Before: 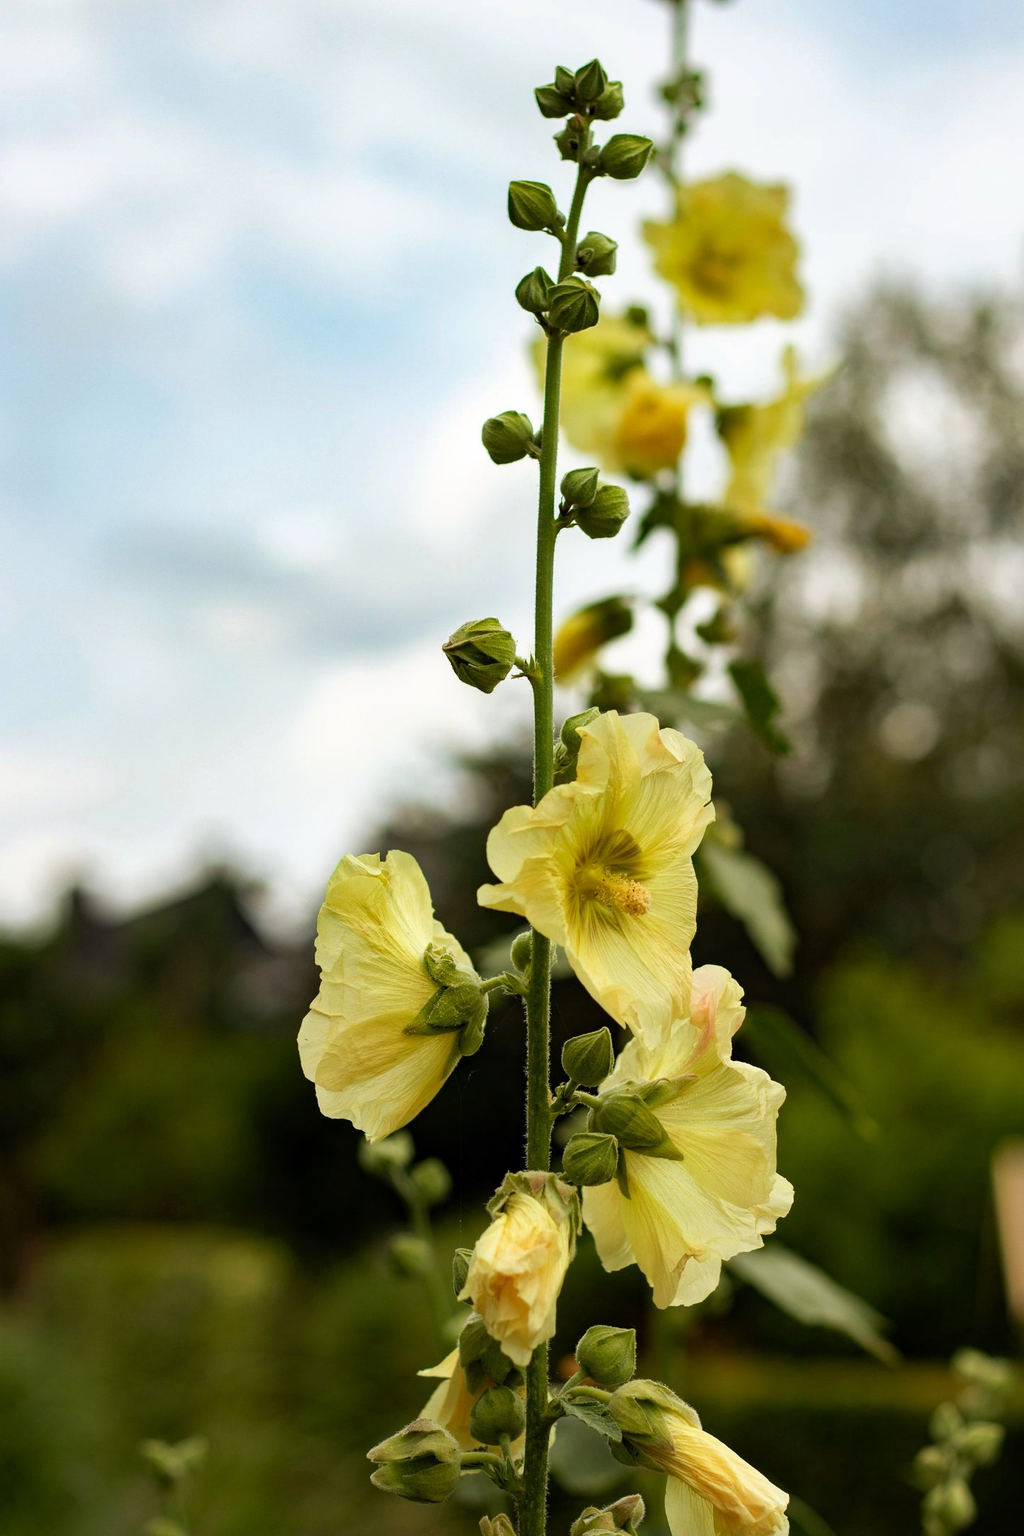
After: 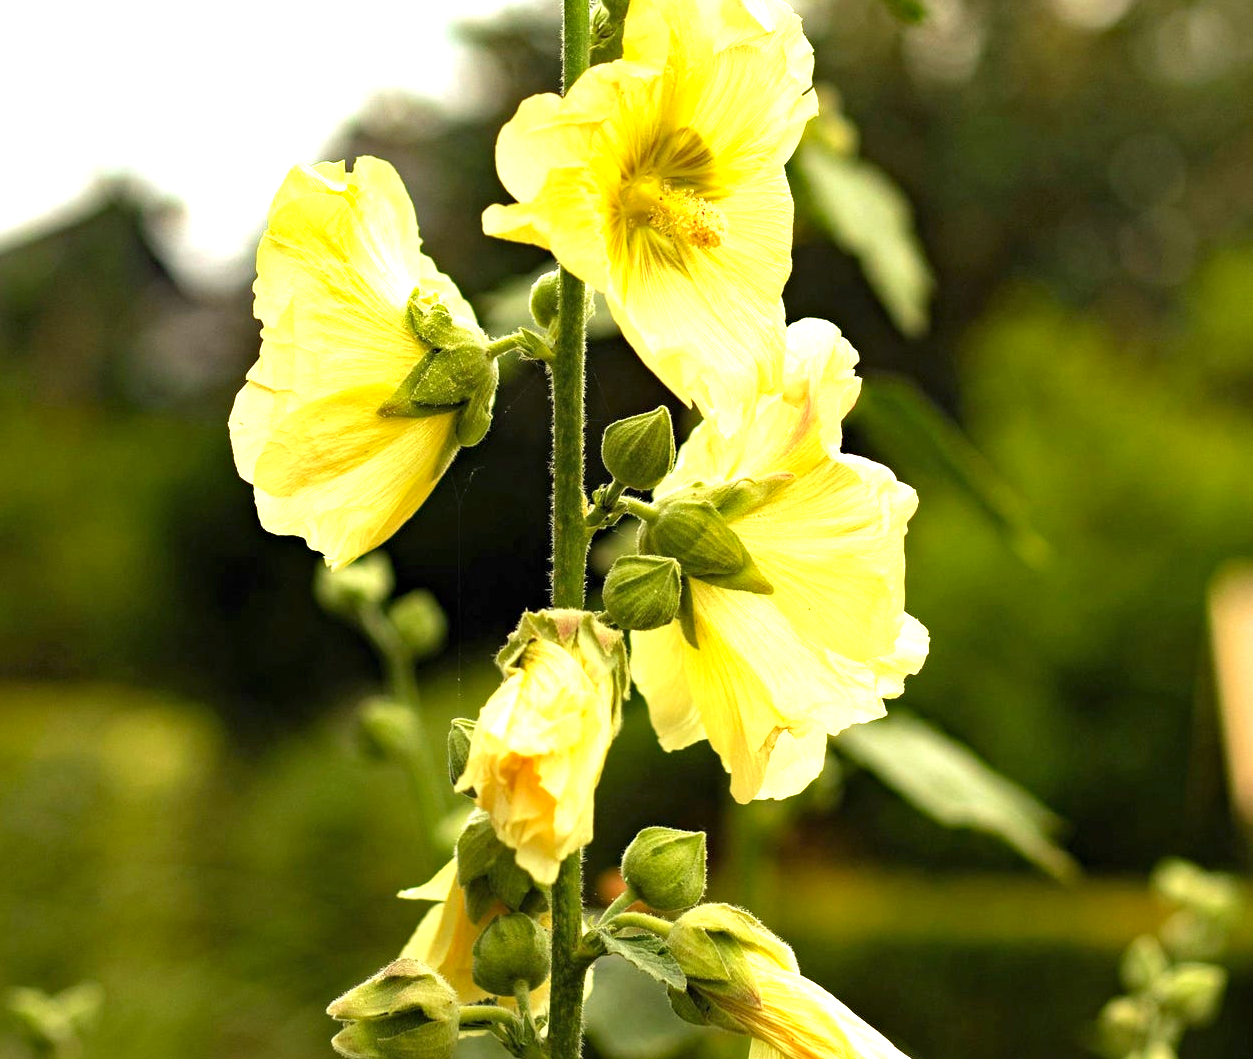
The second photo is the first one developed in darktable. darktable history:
haze removal: compatibility mode true, adaptive false
crop and rotate: left 13.278%, top 48.139%, bottom 2.96%
exposure: black level correction 0, exposure 1.448 EV, compensate highlight preservation false
